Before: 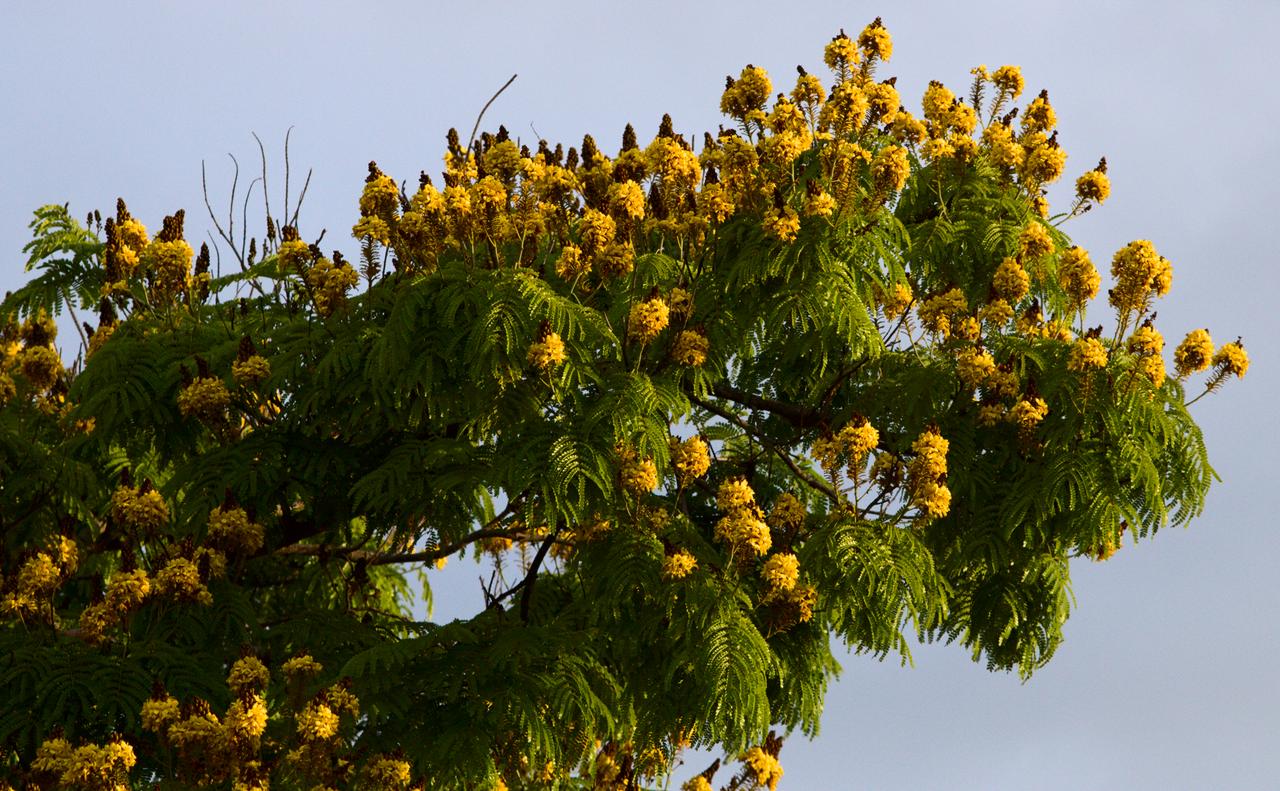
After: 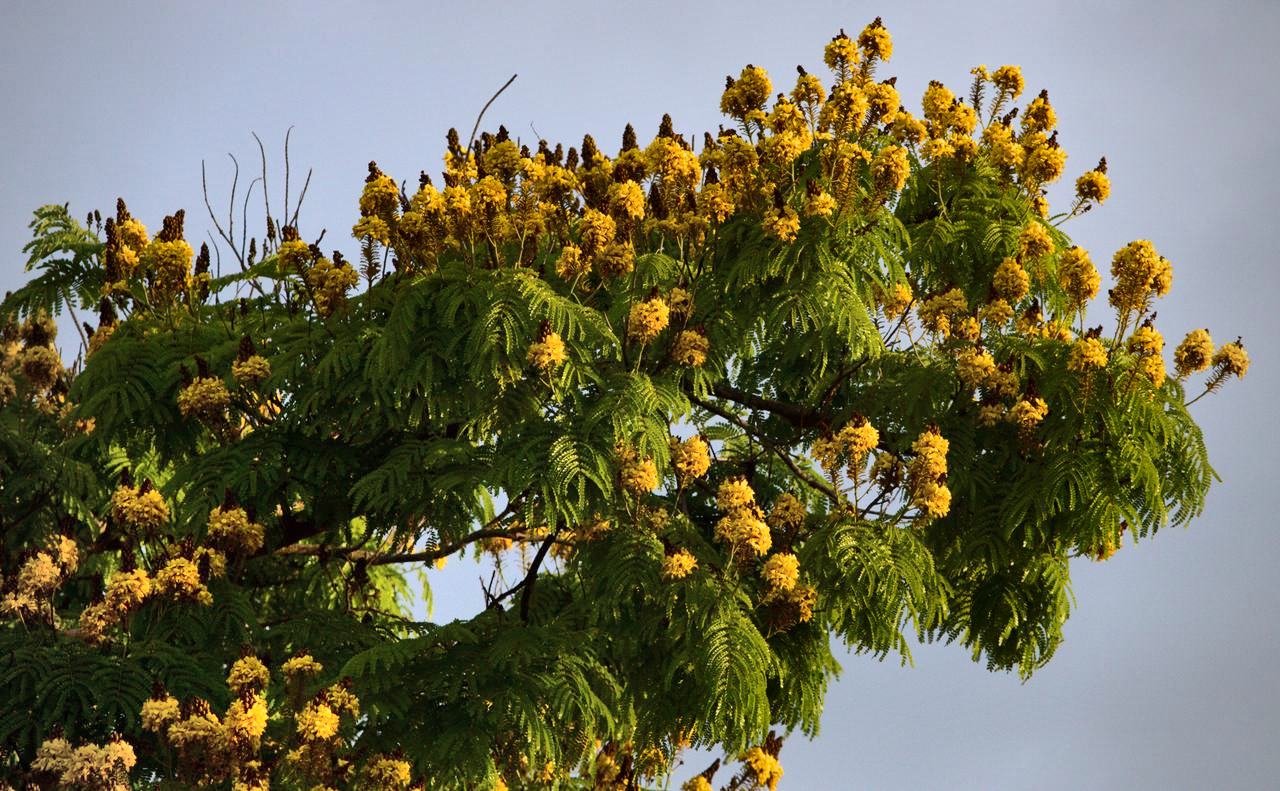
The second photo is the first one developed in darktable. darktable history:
shadows and highlights: shadows 60, soften with gaussian
vignetting: fall-off radius 60.92%
